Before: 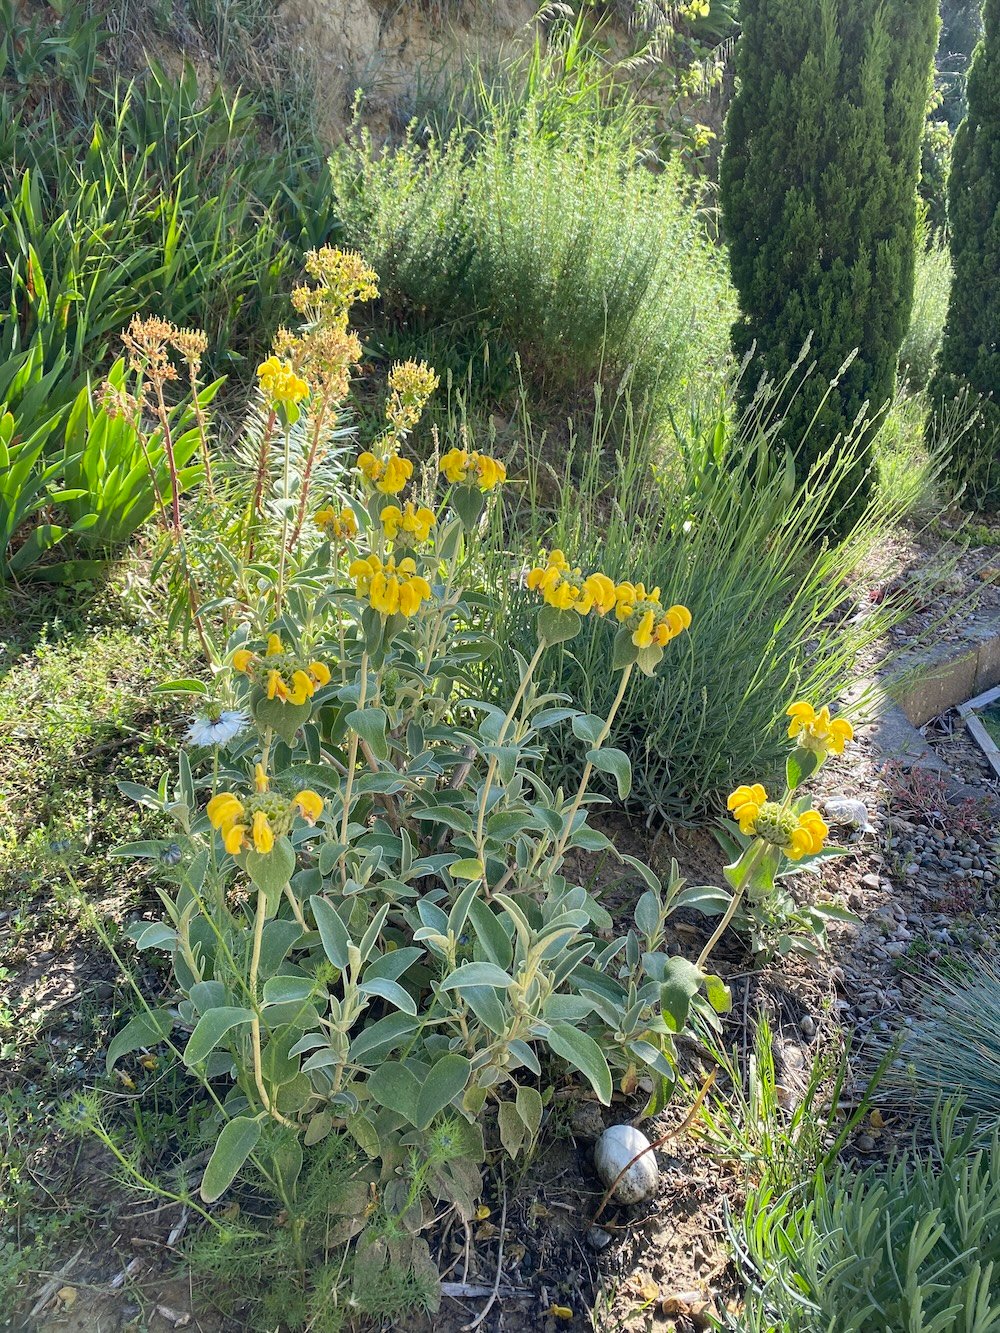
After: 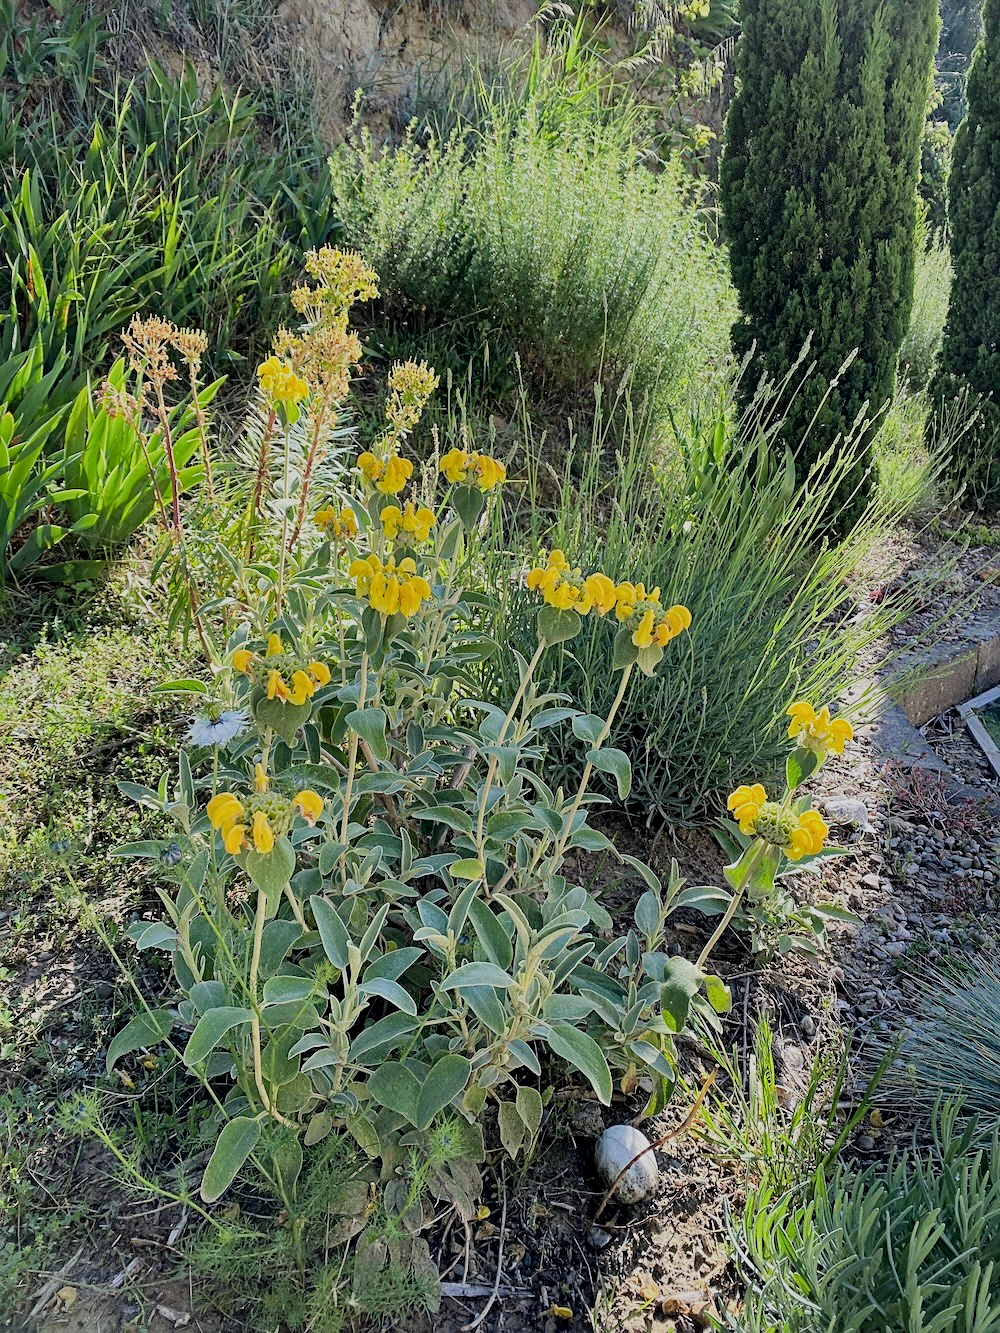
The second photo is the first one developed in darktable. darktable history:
sharpen: radius 2.489, amount 0.32
filmic rgb: black relative exposure -7.12 EV, white relative exposure 5.35 EV, hardness 3.02, iterations of high-quality reconstruction 0
local contrast: mode bilateral grid, contrast 20, coarseness 50, detail 119%, midtone range 0.2
haze removal: compatibility mode true, adaptive false
